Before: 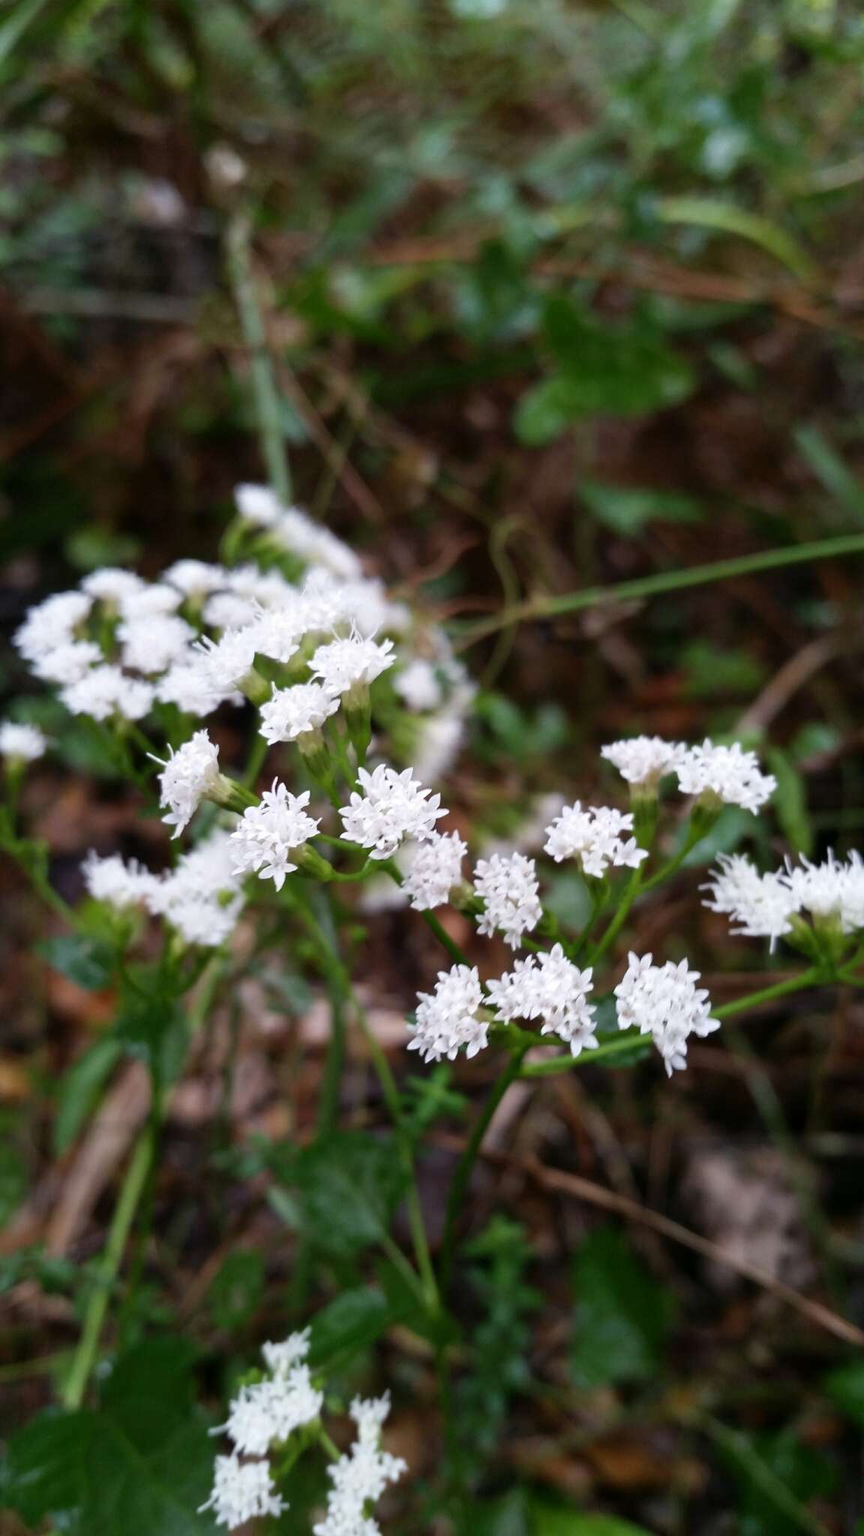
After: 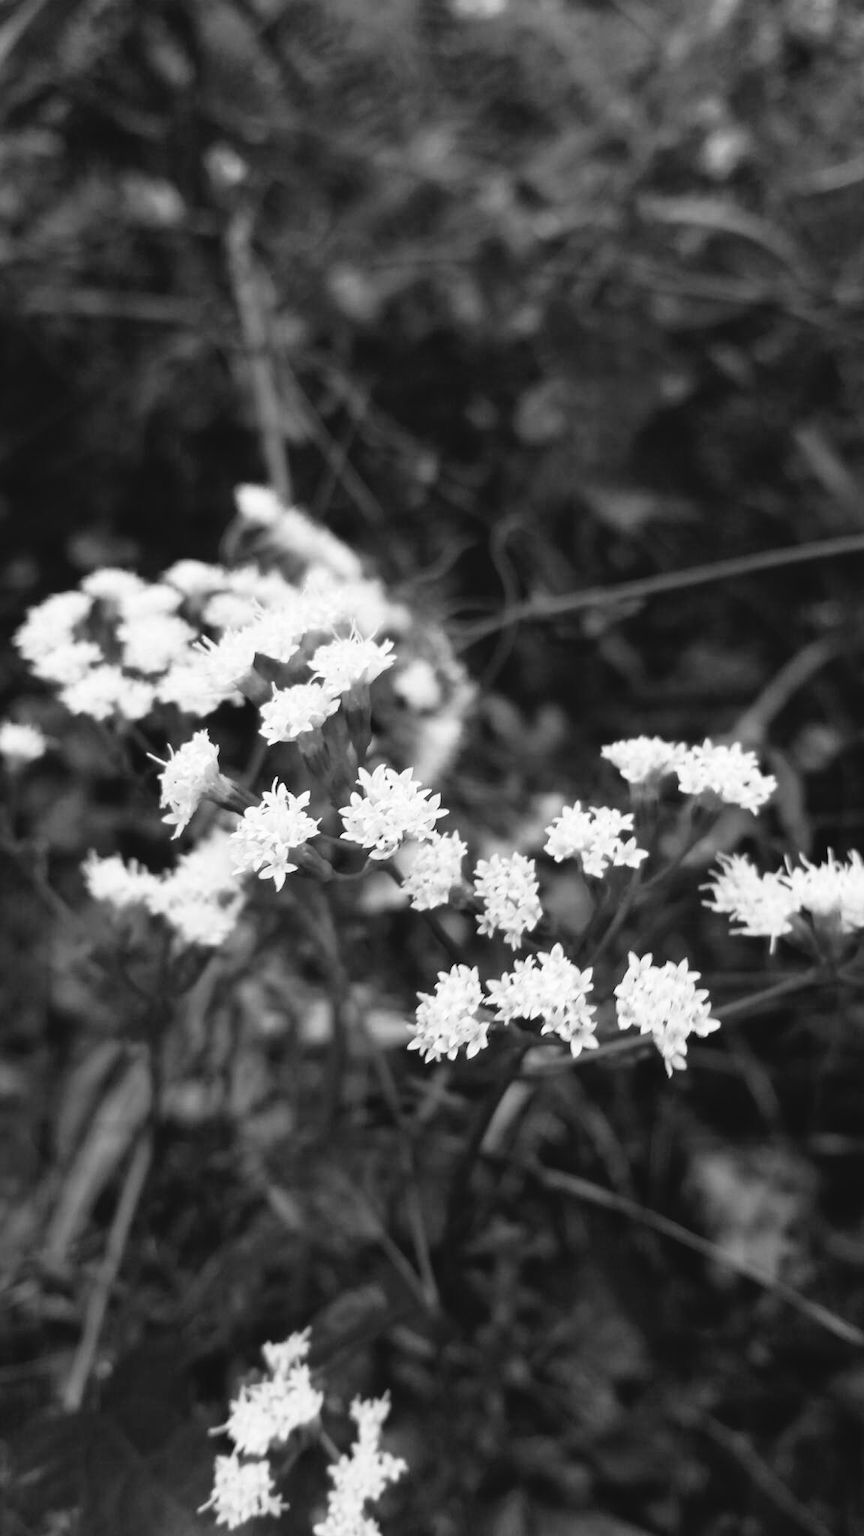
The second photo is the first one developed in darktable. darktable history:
tone curve: curves: ch0 [(0, 0) (0.003, 0.049) (0.011, 0.051) (0.025, 0.055) (0.044, 0.065) (0.069, 0.081) (0.1, 0.11) (0.136, 0.15) (0.177, 0.195) (0.224, 0.242) (0.277, 0.308) (0.335, 0.375) (0.399, 0.436) (0.468, 0.5) (0.543, 0.574) (0.623, 0.665) (0.709, 0.761) (0.801, 0.851) (0.898, 0.933) (1, 1)], preserve colors none
color look up table: target L [96.54, 81.69, 82.76, 80.97, 72.21, 72.58, 55.28, 47.64, 33.18, 25.76, 200.55, 85.98, 83.84, 75.52, 63.22, 65.99, 63.98, 58.64, 64.48, 55.02, 44.82, 36.57, 42.78, 23.97, 21.7, 23.52, 90.24, 77.71, 74.42, 75.88, 84.91, 72.21, 72.21, 81.33, 49.64, 80.24, 39.07, 37.82, 26.8, 34.45, 4.316, 89.88, 88.12, 88.82, 67.74, 71.47, 51.49, 35.3, 39.07], target a [-0.003, 0.001, 0 ×4, 0.001, 0 ×4, -0.001, 0, 0, 0.001, 0.001, 0, 0, 0.001, 0.001, -0.001, 0 ×5, -0.001, 0 ×15, -0.003, -0.003, 0, 0, 0.001, 0, 0], target b [0.024, 0.001 ×5, -0.005, 0.001, 0.001, 0.001, 0, 0.002, 0.001, 0.001, -0.005, -0.005, 0.001, 0.001, -0.005, -0.005, 0.014, 0.001, 0.001, 0, 0, -0.002, 0.001 ×12, -0.003, 0.001, 0, 0.001, 0.024, 0.024, 0.001, 0.001, -0.005, 0.001, 0.001], num patches 49
